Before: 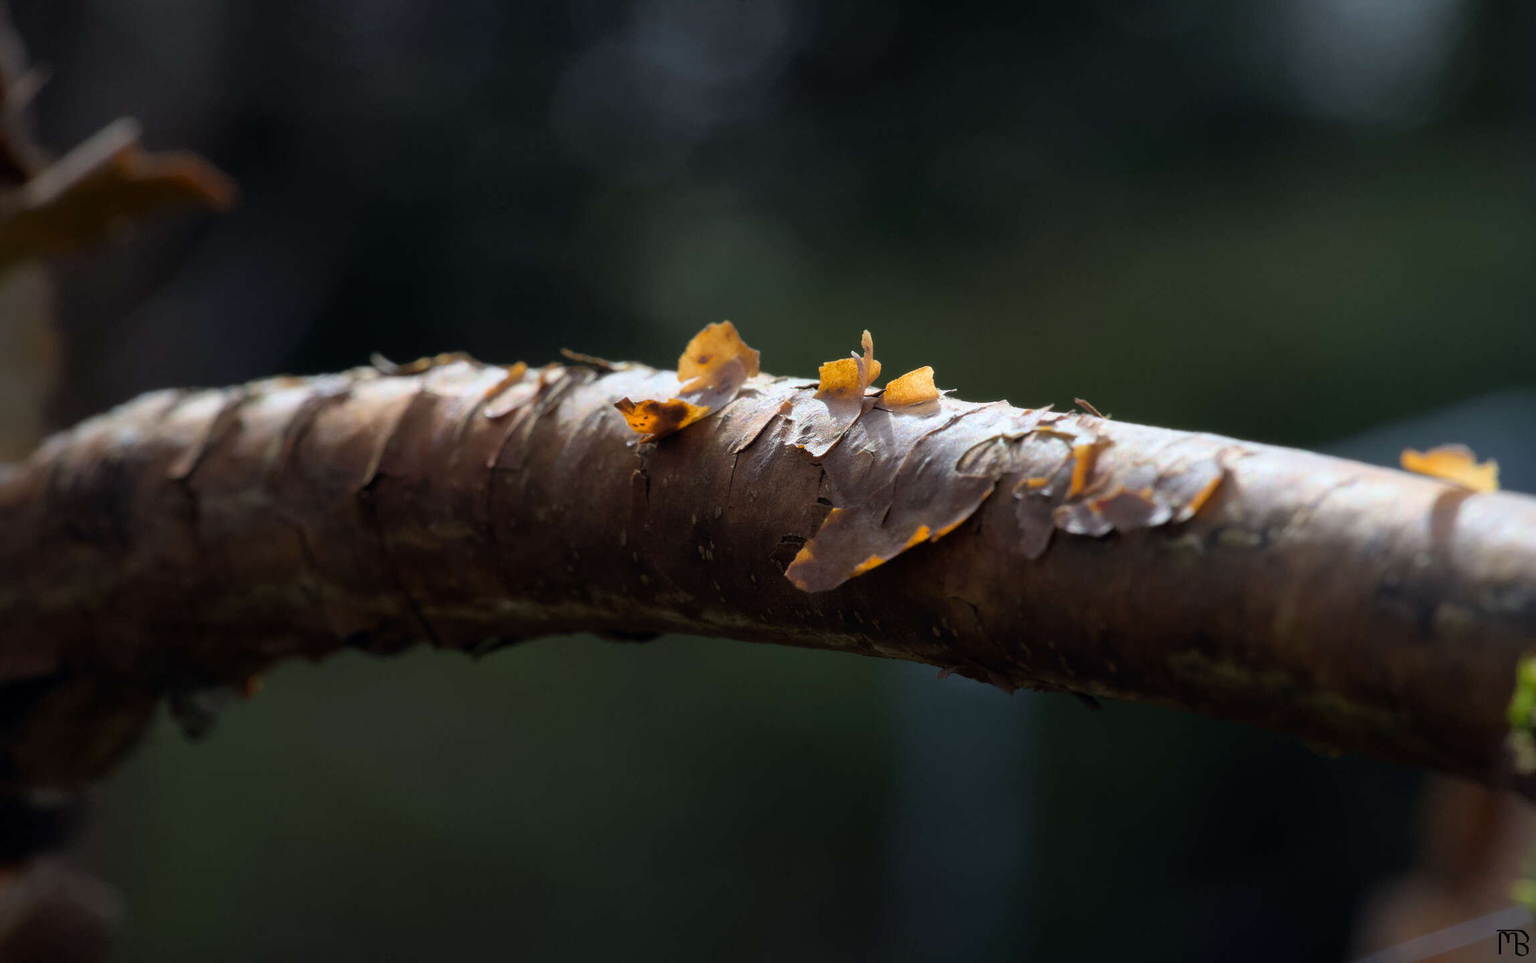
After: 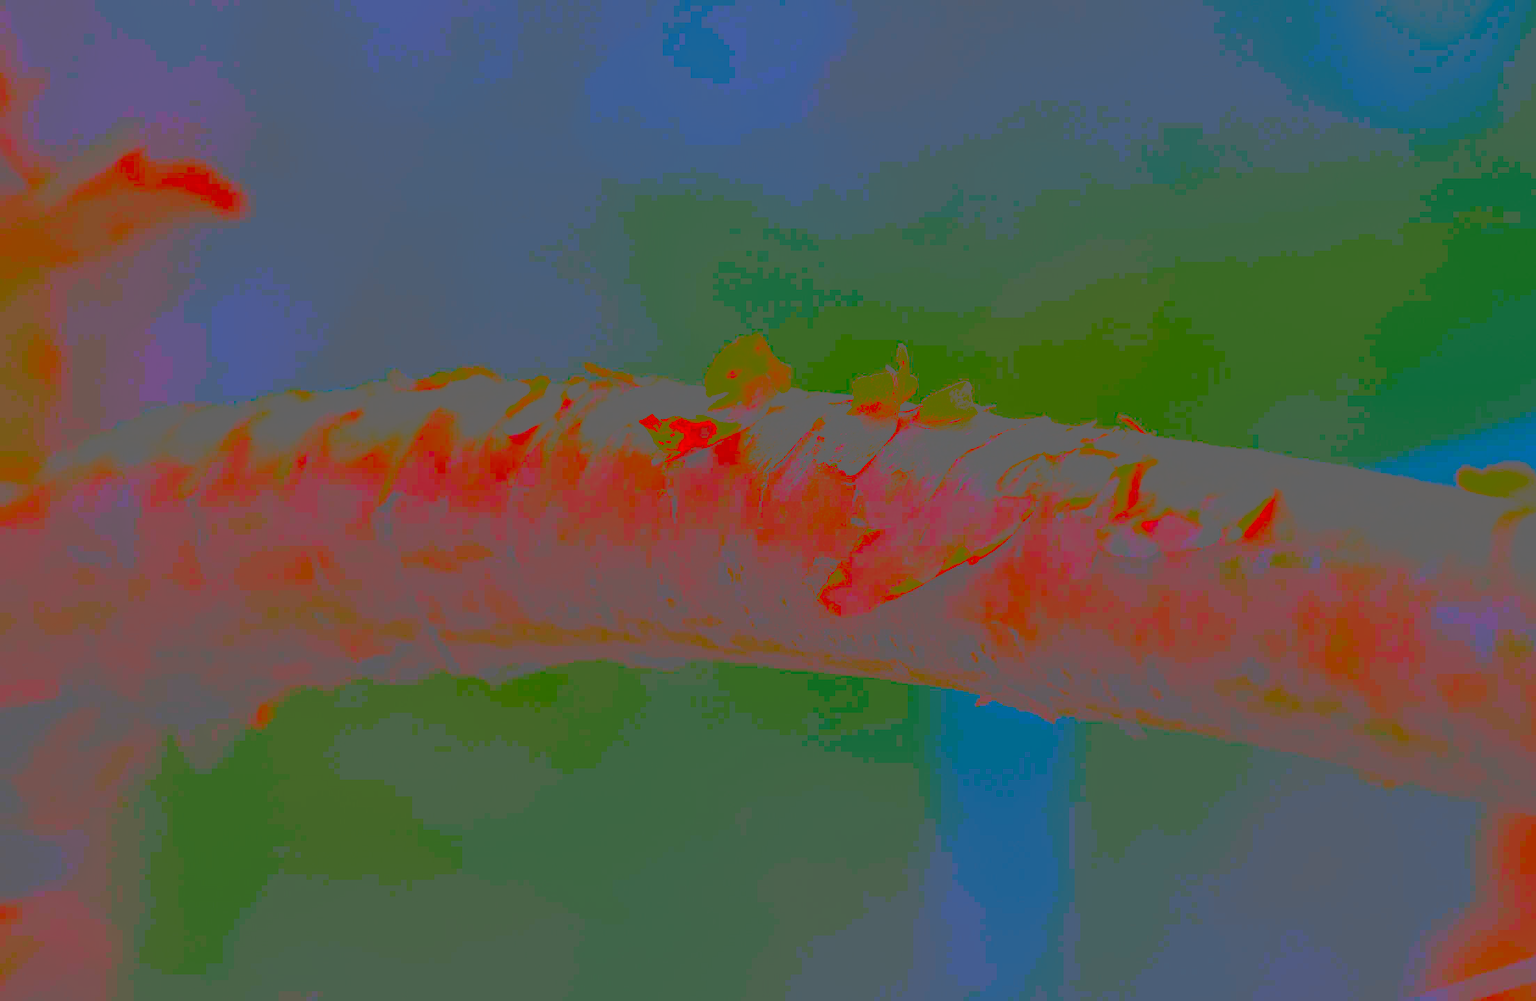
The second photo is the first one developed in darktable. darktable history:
crop: right 3.903%, bottom 0.026%
exposure: black level correction 0, exposure 1.2 EV, compensate highlight preservation false
base curve: curves: ch0 [(0, 0) (0.007, 0.004) (0.027, 0.03) (0.046, 0.07) (0.207, 0.54) (0.442, 0.872) (0.673, 0.972) (1, 1)], preserve colors none
sharpen: on, module defaults
contrast brightness saturation: contrast -0.979, brightness -0.156, saturation 0.754
color balance rgb: shadows lift › chroma 3.257%, shadows lift › hue 280.52°, highlights gain › chroma 0.58%, highlights gain › hue 57.44°, perceptual saturation grading › global saturation 19.406%, global vibrance 20%
local contrast: highlights 104%, shadows 101%, detail 120%, midtone range 0.2
